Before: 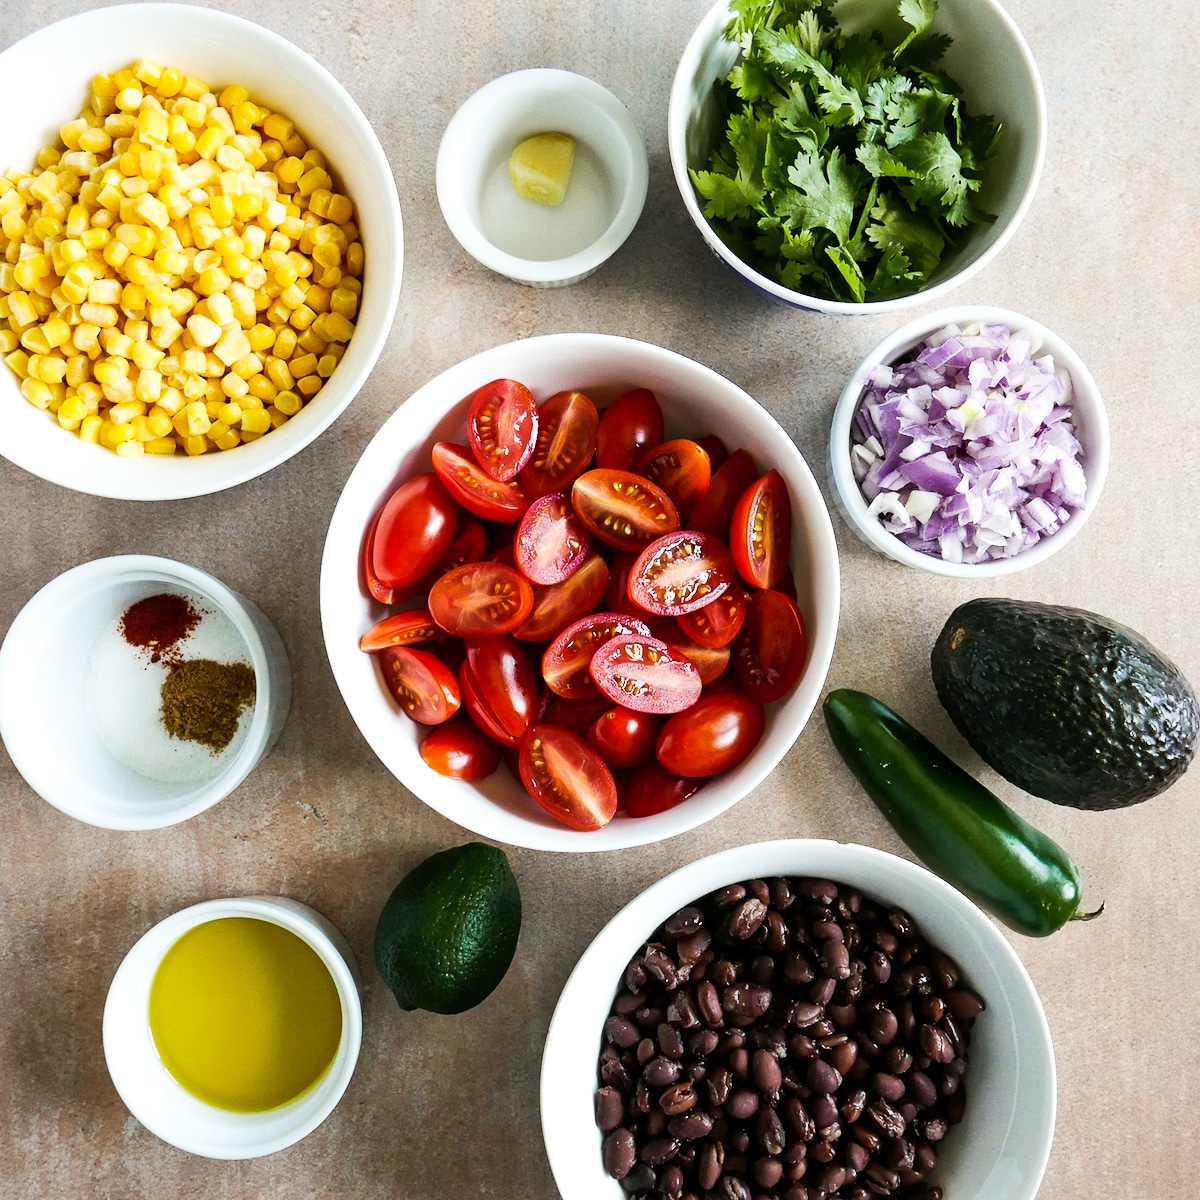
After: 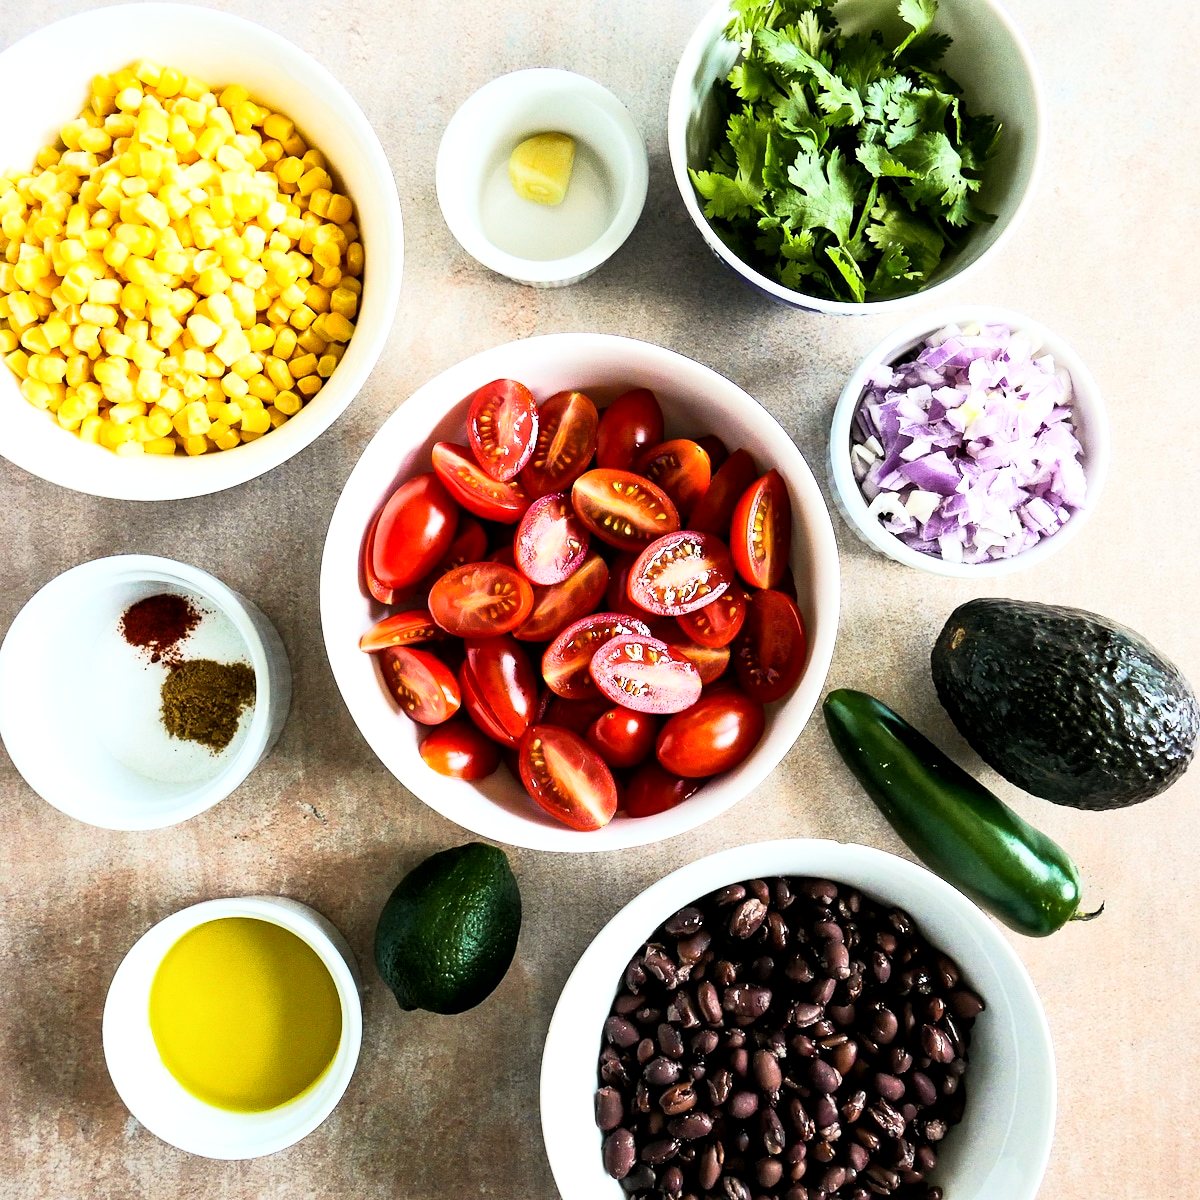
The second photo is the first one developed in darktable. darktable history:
base curve: curves: ch0 [(0, 0) (0.005, 0.002) (0.193, 0.295) (0.399, 0.664) (0.75, 0.928) (1, 1)]
local contrast: mode bilateral grid, contrast 20, coarseness 50, detail 120%, midtone range 0.2
white balance: emerald 1
